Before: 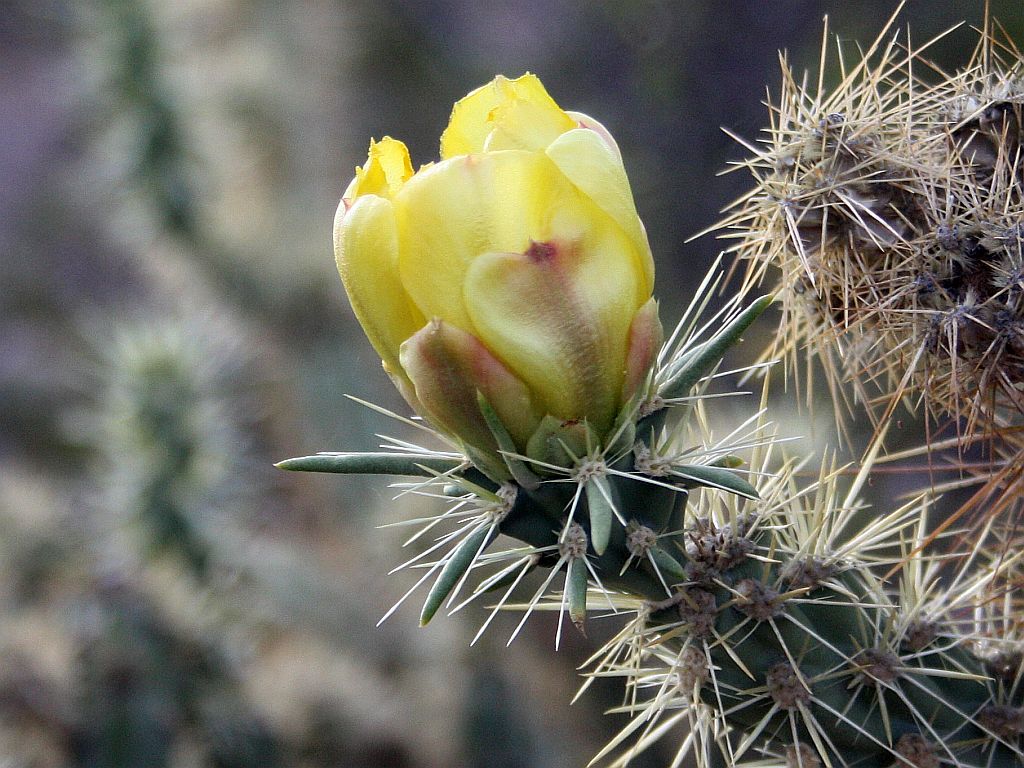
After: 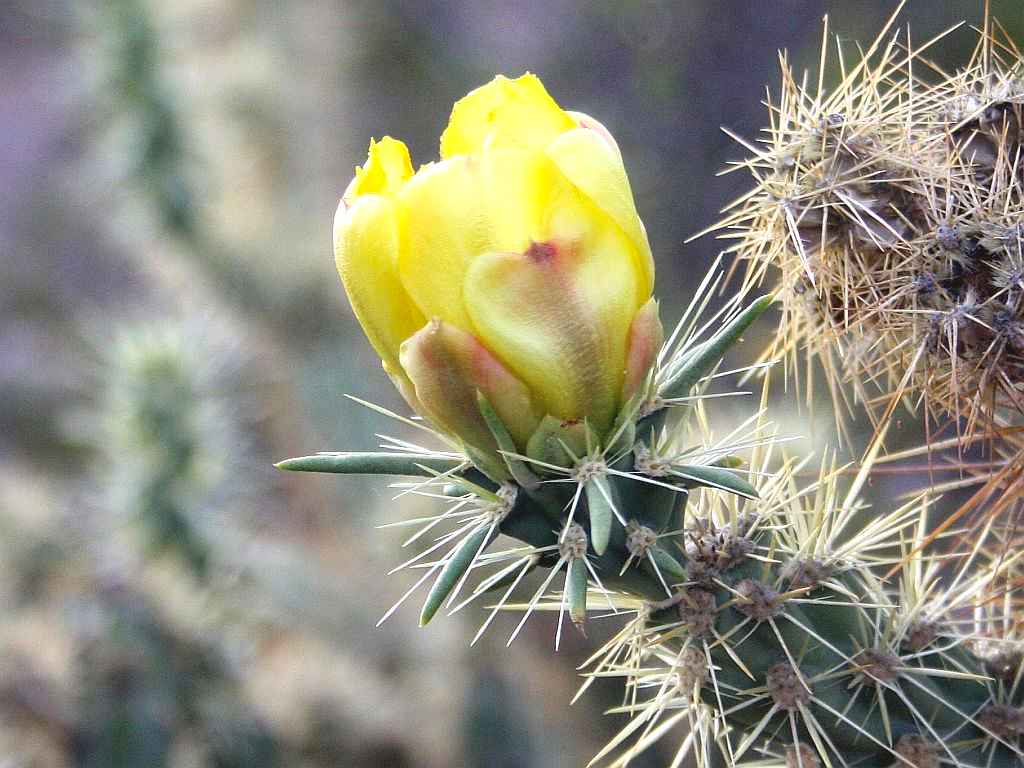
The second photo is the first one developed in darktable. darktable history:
contrast brightness saturation: contrast -0.1, brightness 0.05, saturation 0.08
exposure: black level correction 0, exposure 0.7 EV, compensate exposure bias true, compensate highlight preservation false
